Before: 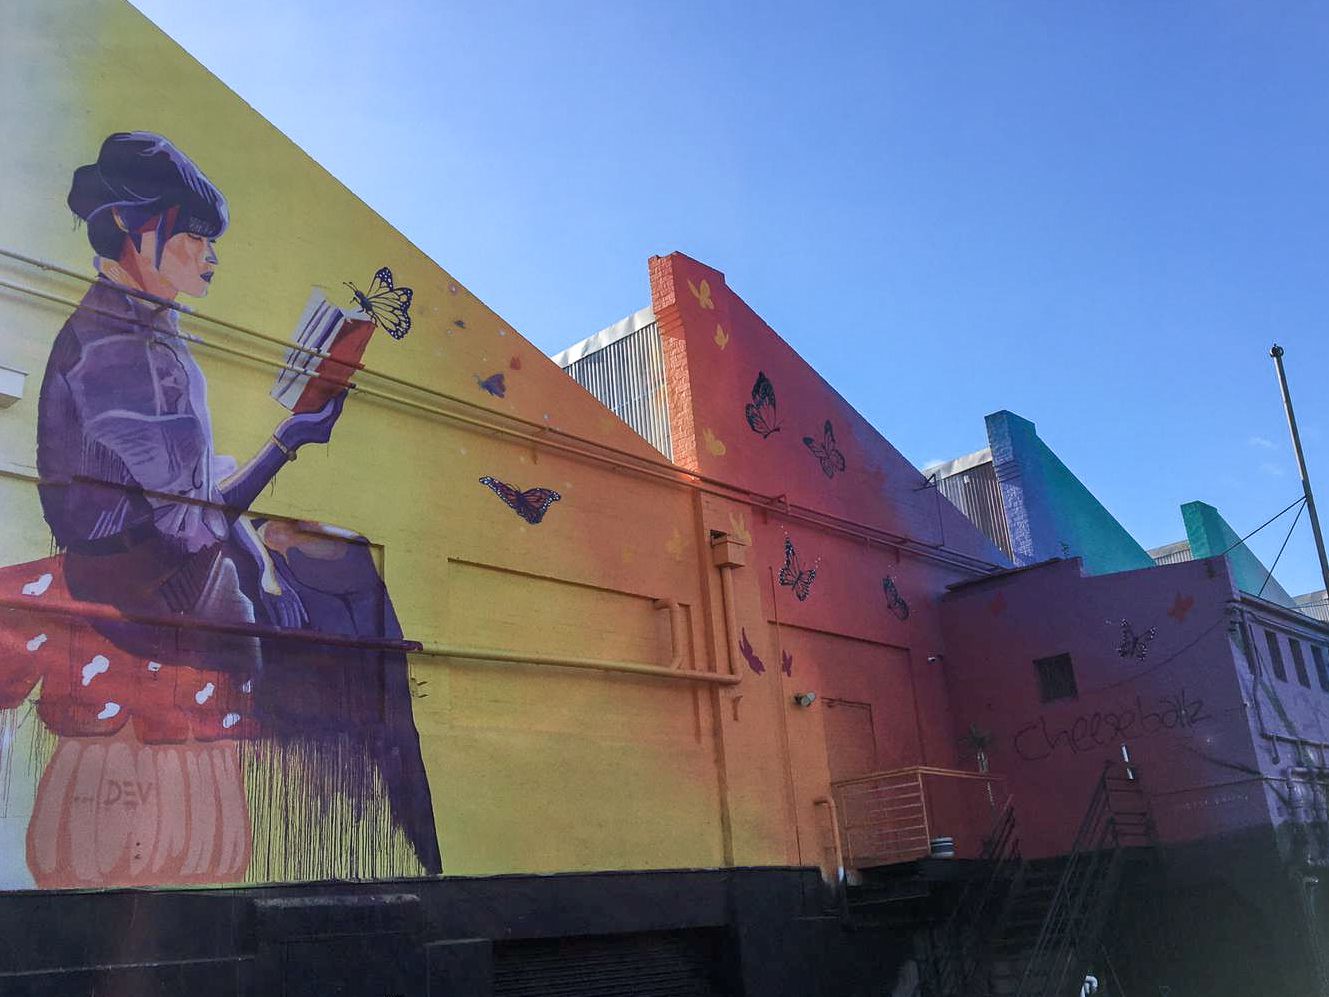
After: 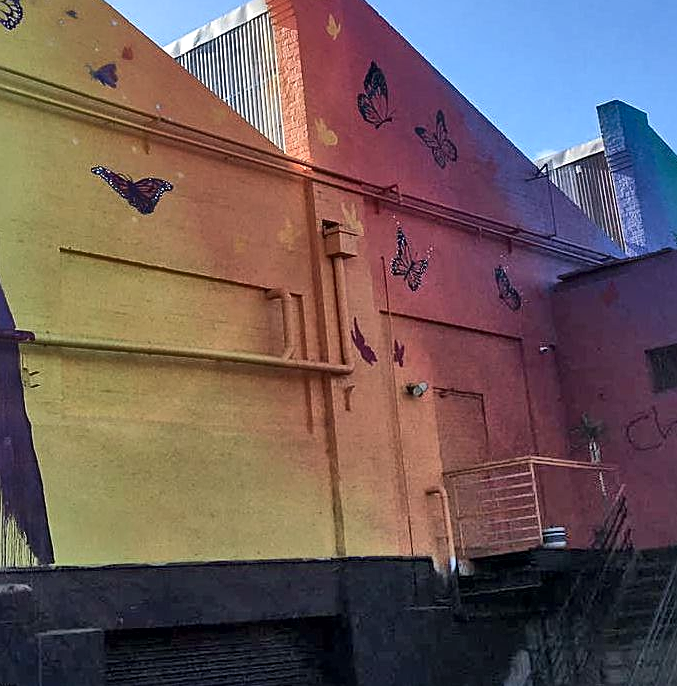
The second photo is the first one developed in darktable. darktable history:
local contrast: mode bilateral grid, contrast 20, coarseness 50, detail 159%, midtone range 0.2
crop and rotate: left 29.237%, top 31.152%, right 19.807%
sharpen: on, module defaults
shadows and highlights: low approximation 0.01, soften with gaussian
